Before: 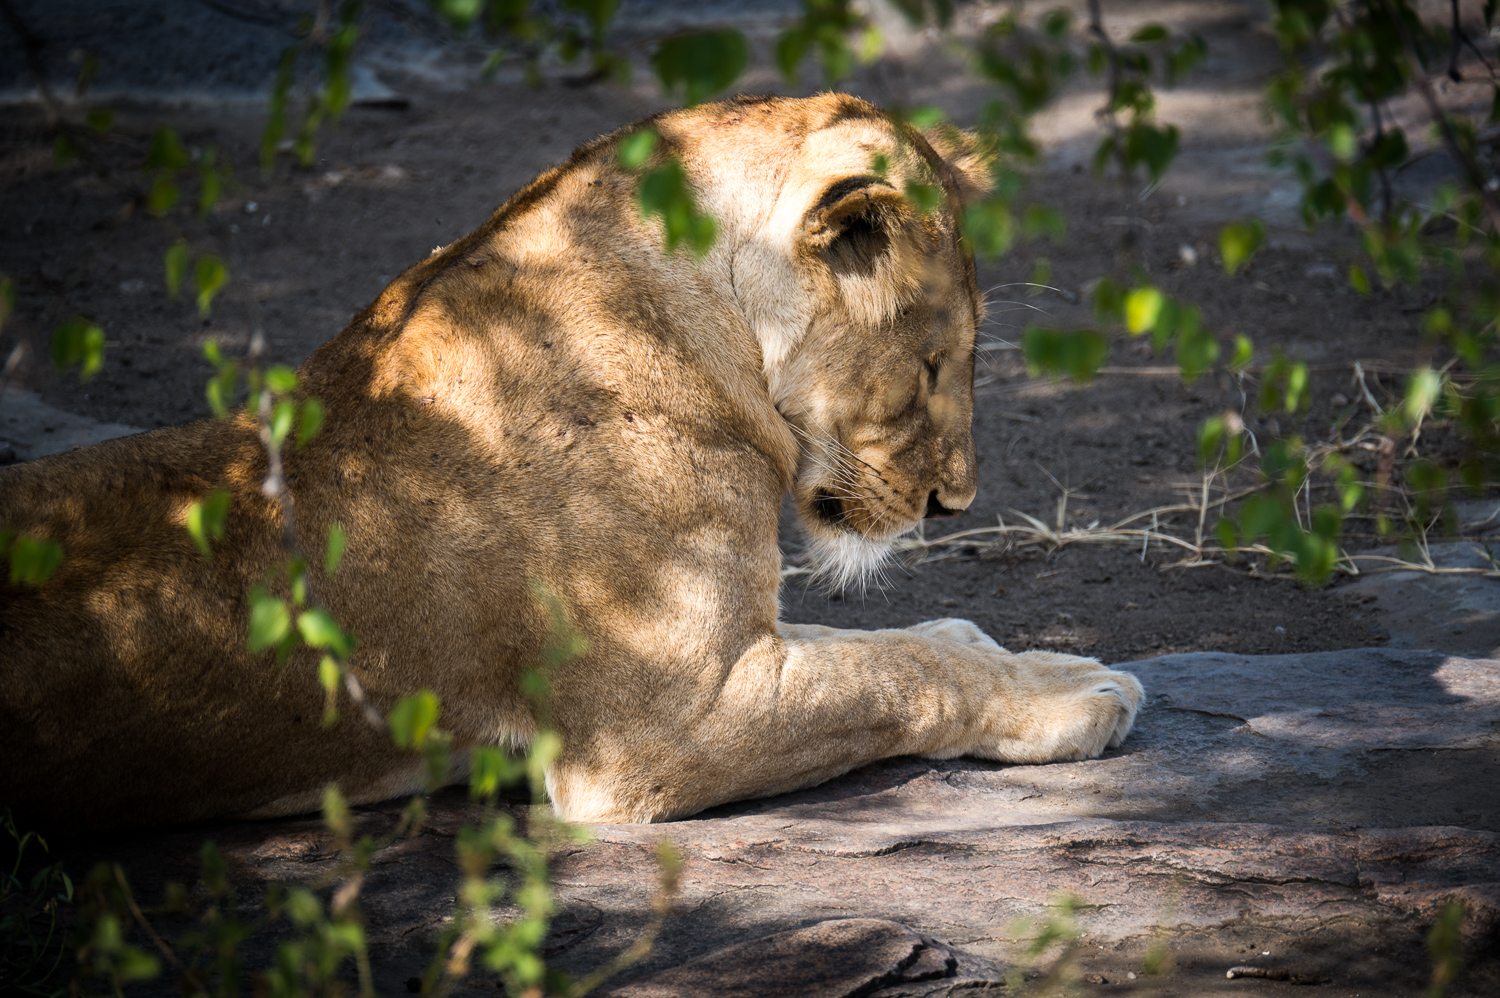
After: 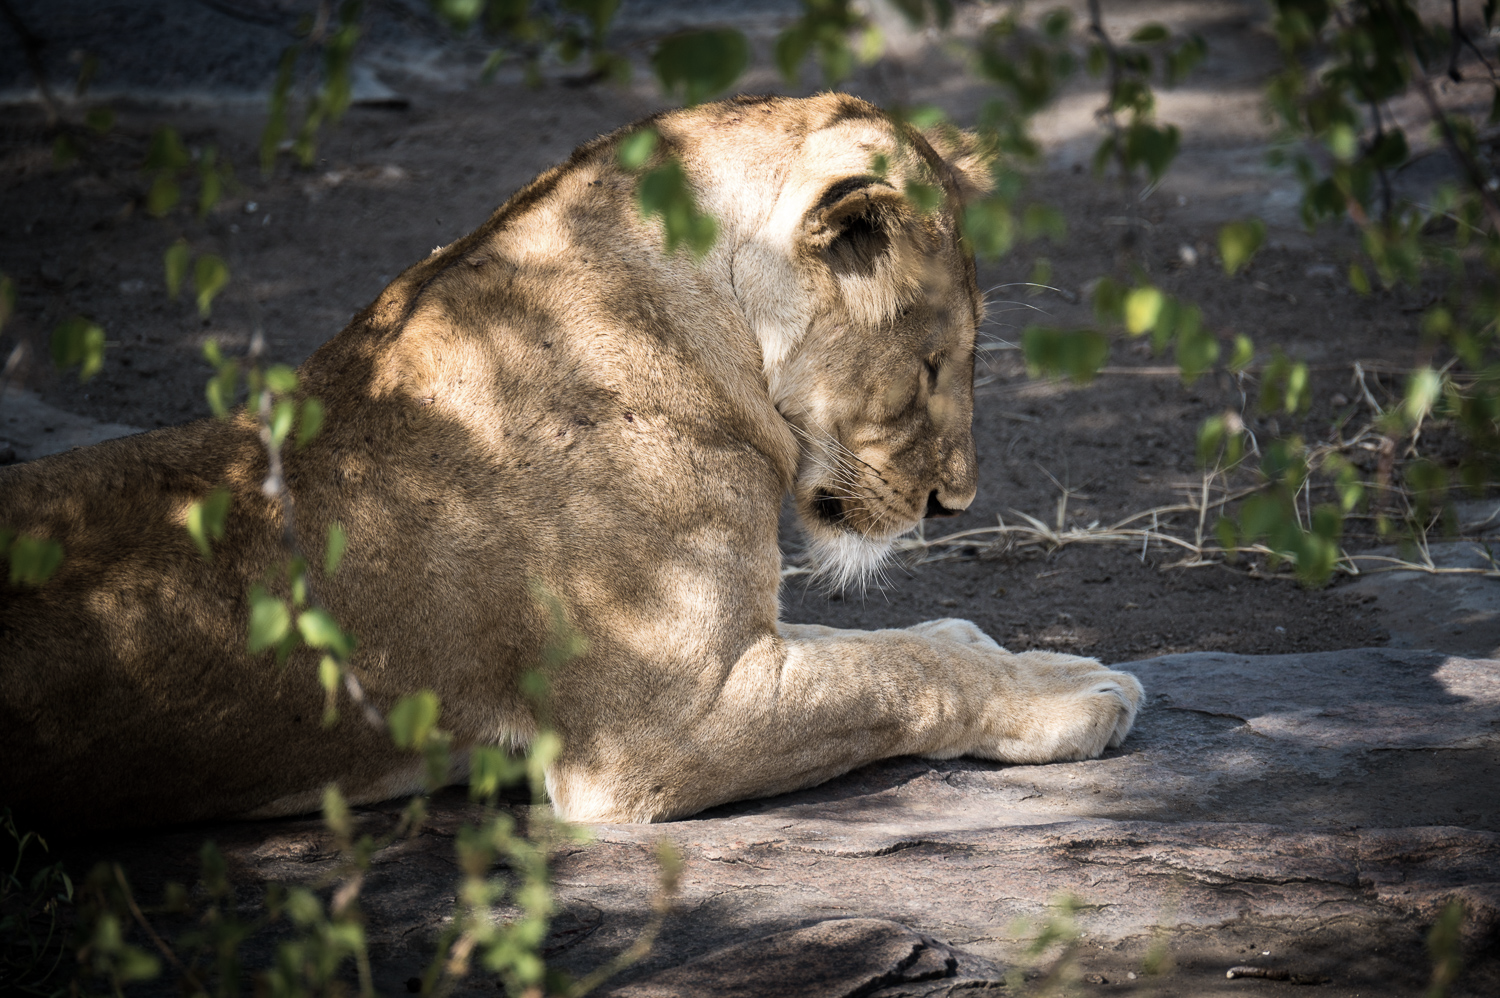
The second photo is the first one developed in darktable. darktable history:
velvia: strength 45%
color correction: saturation 0.5
